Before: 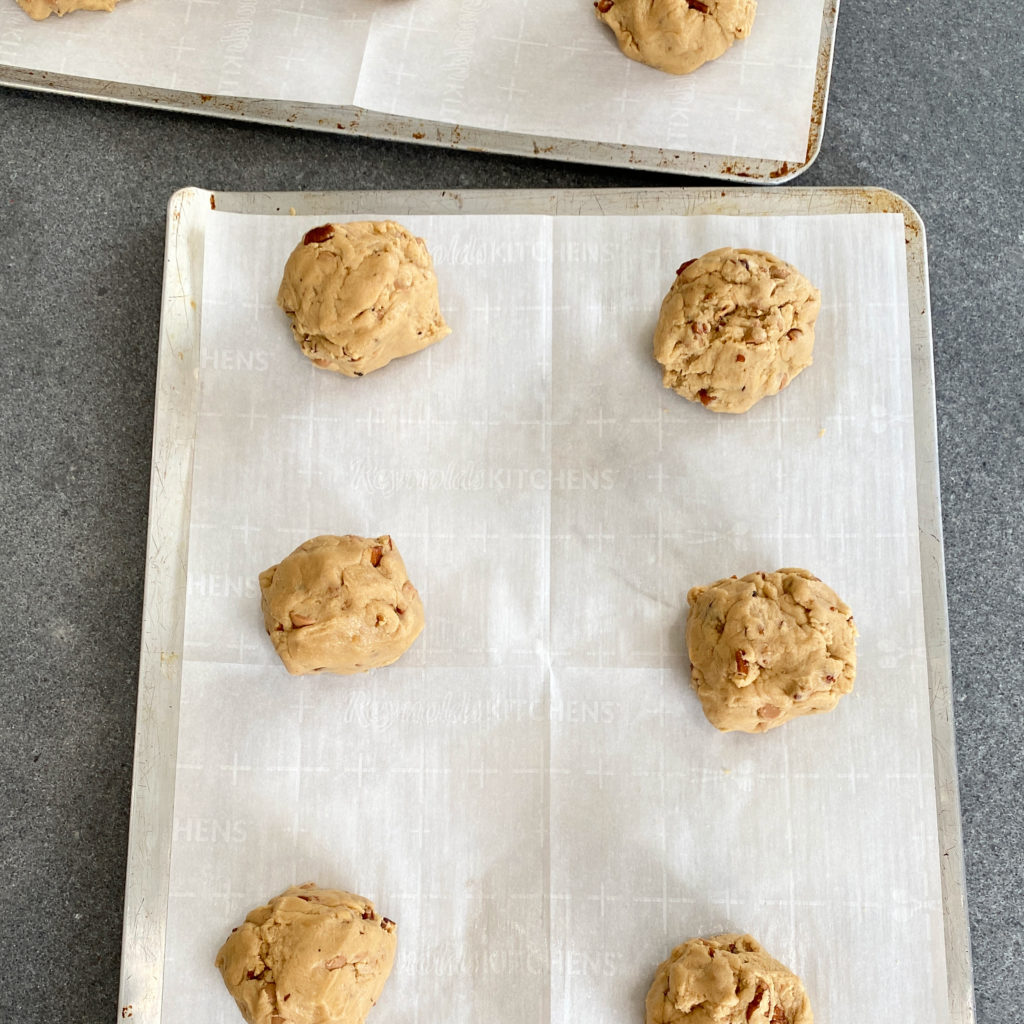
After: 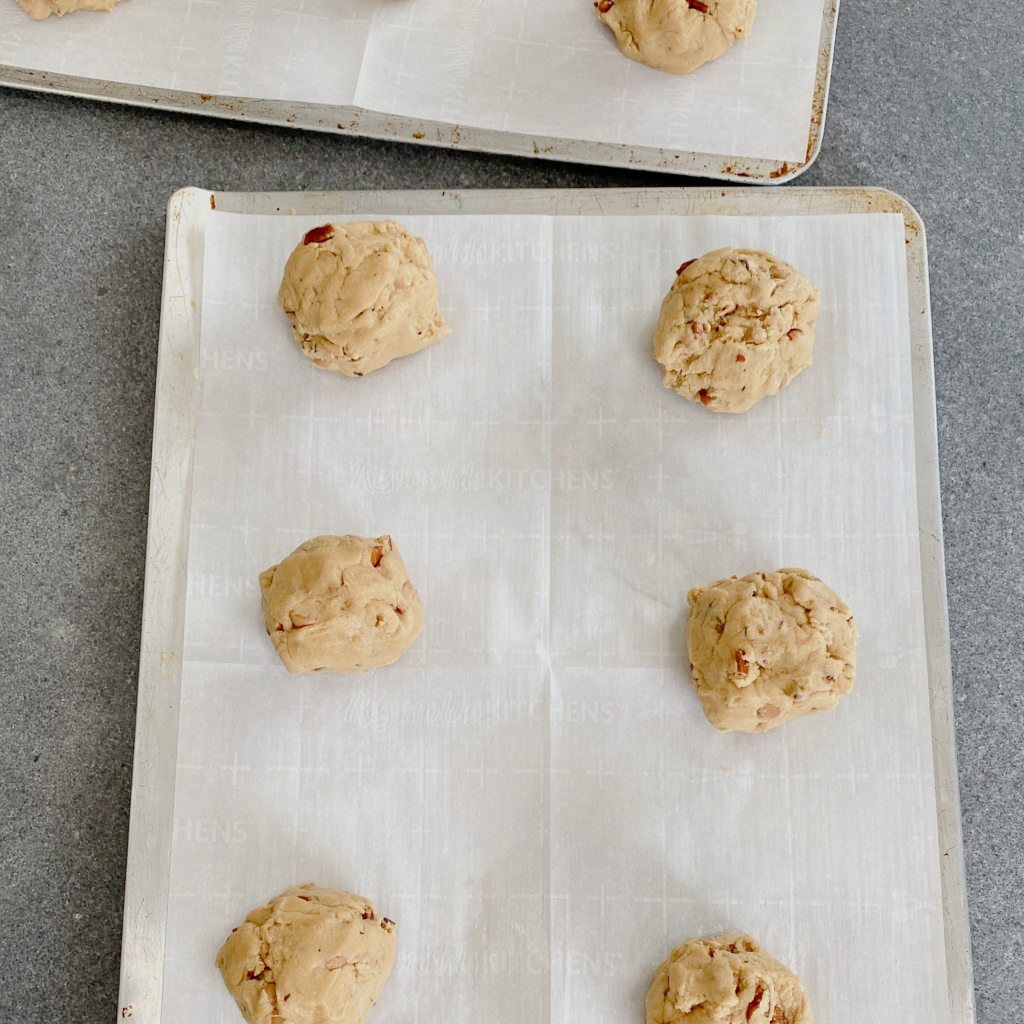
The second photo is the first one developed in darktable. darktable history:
tone curve: curves: ch0 [(0, 0) (0.402, 0.473) (0.673, 0.68) (0.899, 0.832) (0.999, 0.903)]; ch1 [(0, 0) (0.379, 0.262) (0.464, 0.425) (0.498, 0.49) (0.507, 0.5) (0.53, 0.532) (0.582, 0.583) (0.68, 0.672) (0.791, 0.748) (1, 0.896)]; ch2 [(0, 0) (0.199, 0.414) (0.438, 0.49) (0.496, 0.501) (0.515, 0.546) (0.577, 0.605) (0.632, 0.649) (0.717, 0.727) (0.845, 0.855) (0.998, 0.977)], preserve colors none
